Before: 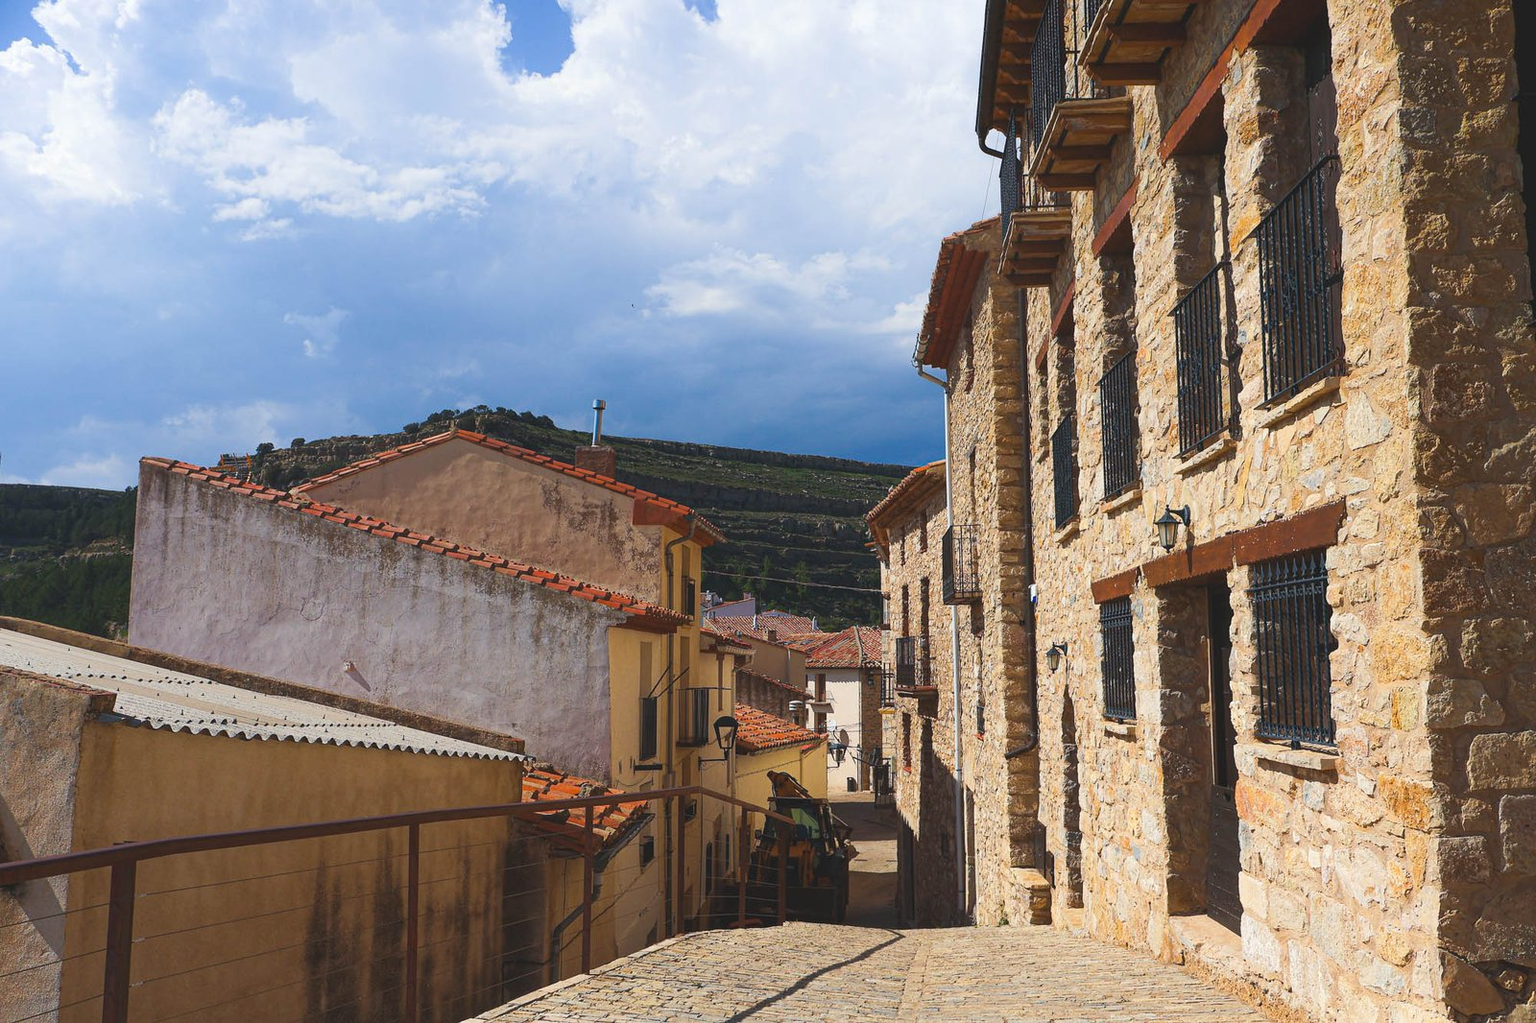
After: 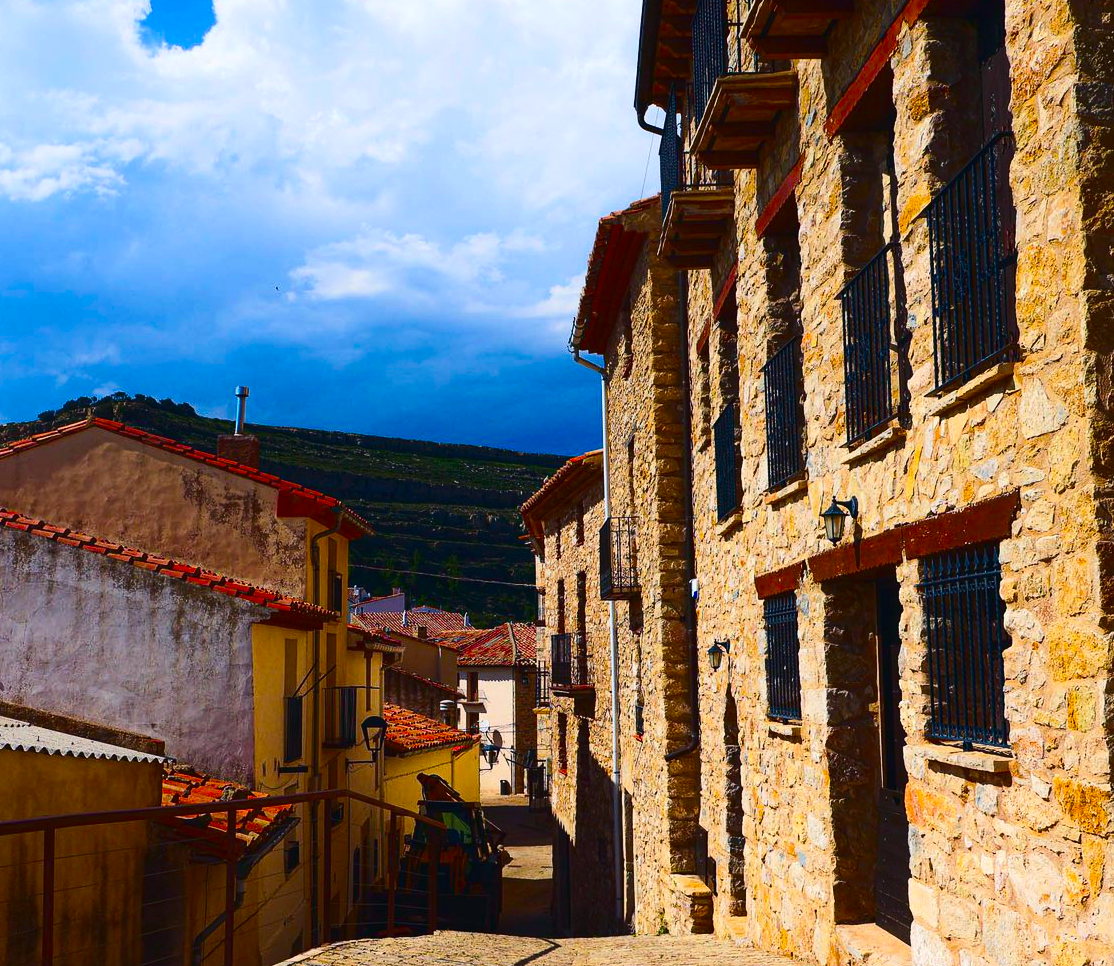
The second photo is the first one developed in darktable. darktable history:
color balance rgb: power › chroma 1.011%, power › hue 256.04°, perceptual saturation grading › global saturation 25.627%, global vibrance 32.397%
contrast brightness saturation: contrast 0.216, brightness -0.183, saturation 0.244
crop and rotate: left 23.891%, top 2.896%, right 6.43%, bottom 6.466%
